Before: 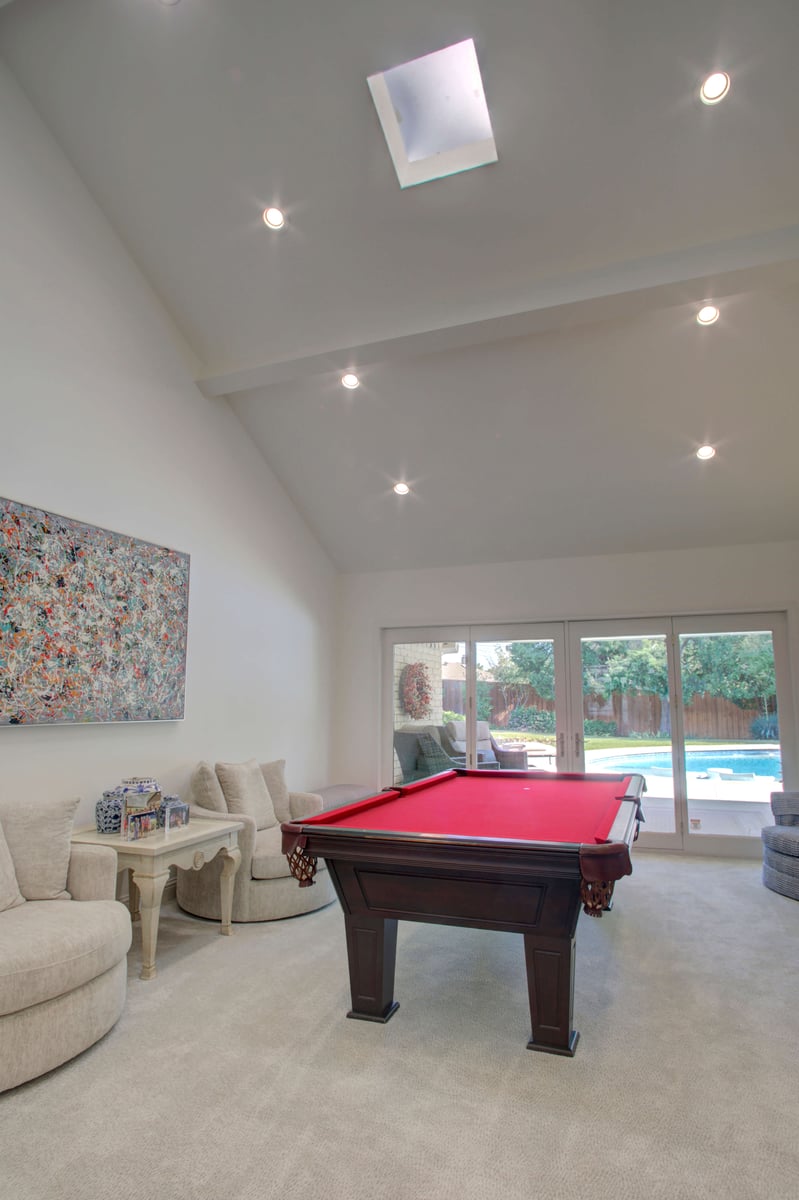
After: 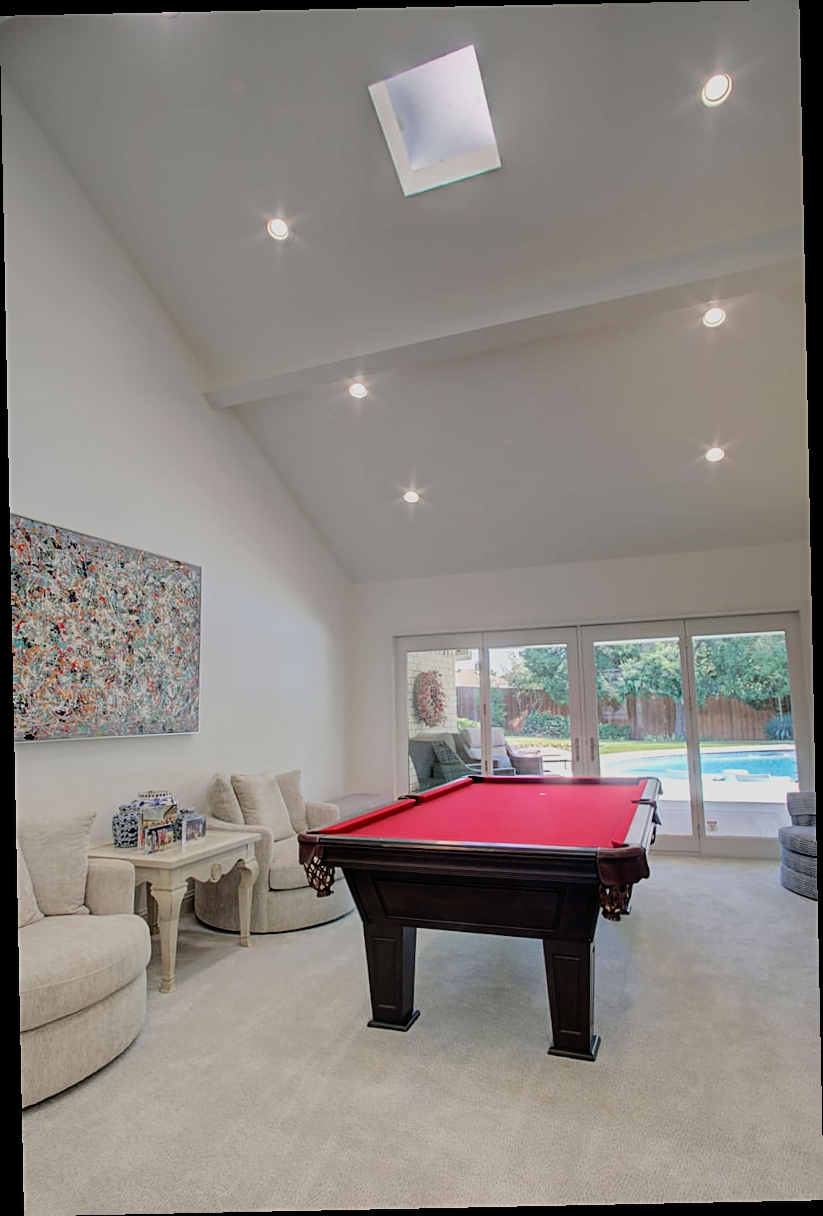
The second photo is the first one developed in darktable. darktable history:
sharpen: on, module defaults
white balance: emerald 1
rotate and perspective: rotation -1.17°, automatic cropping off
filmic rgb: black relative exposure -7.75 EV, white relative exposure 4.4 EV, threshold 3 EV, hardness 3.76, latitude 50%, contrast 1.1, color science v5 (2021), contrast in shadows safe, contrast in highlights safe, enable highlight reconstruction true
